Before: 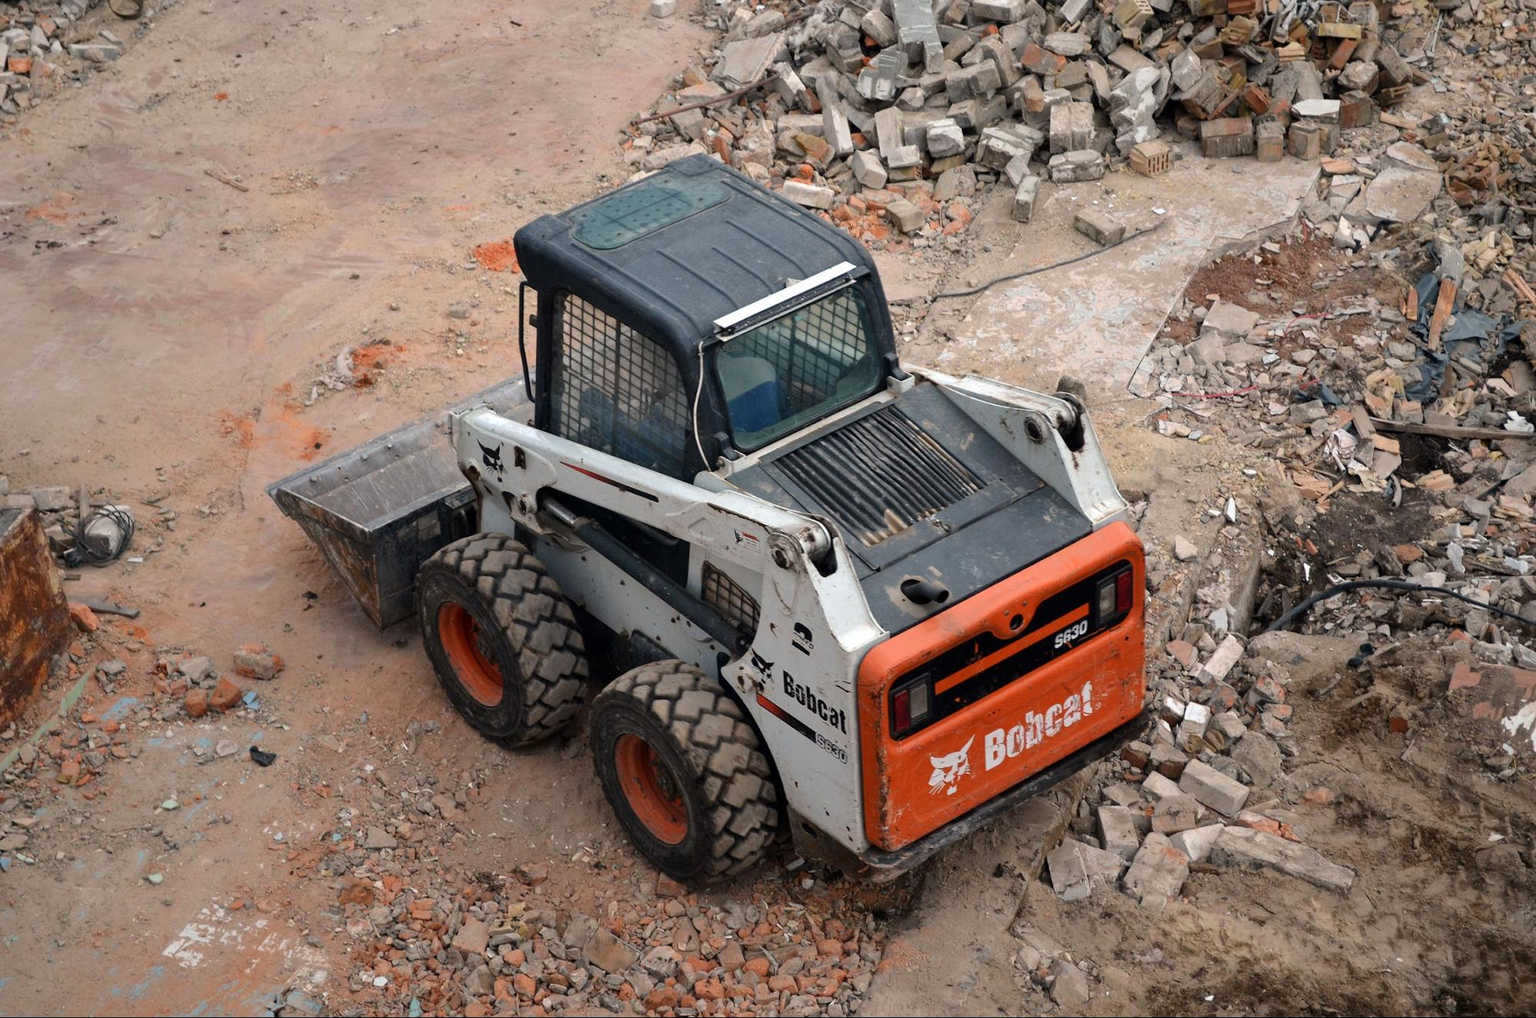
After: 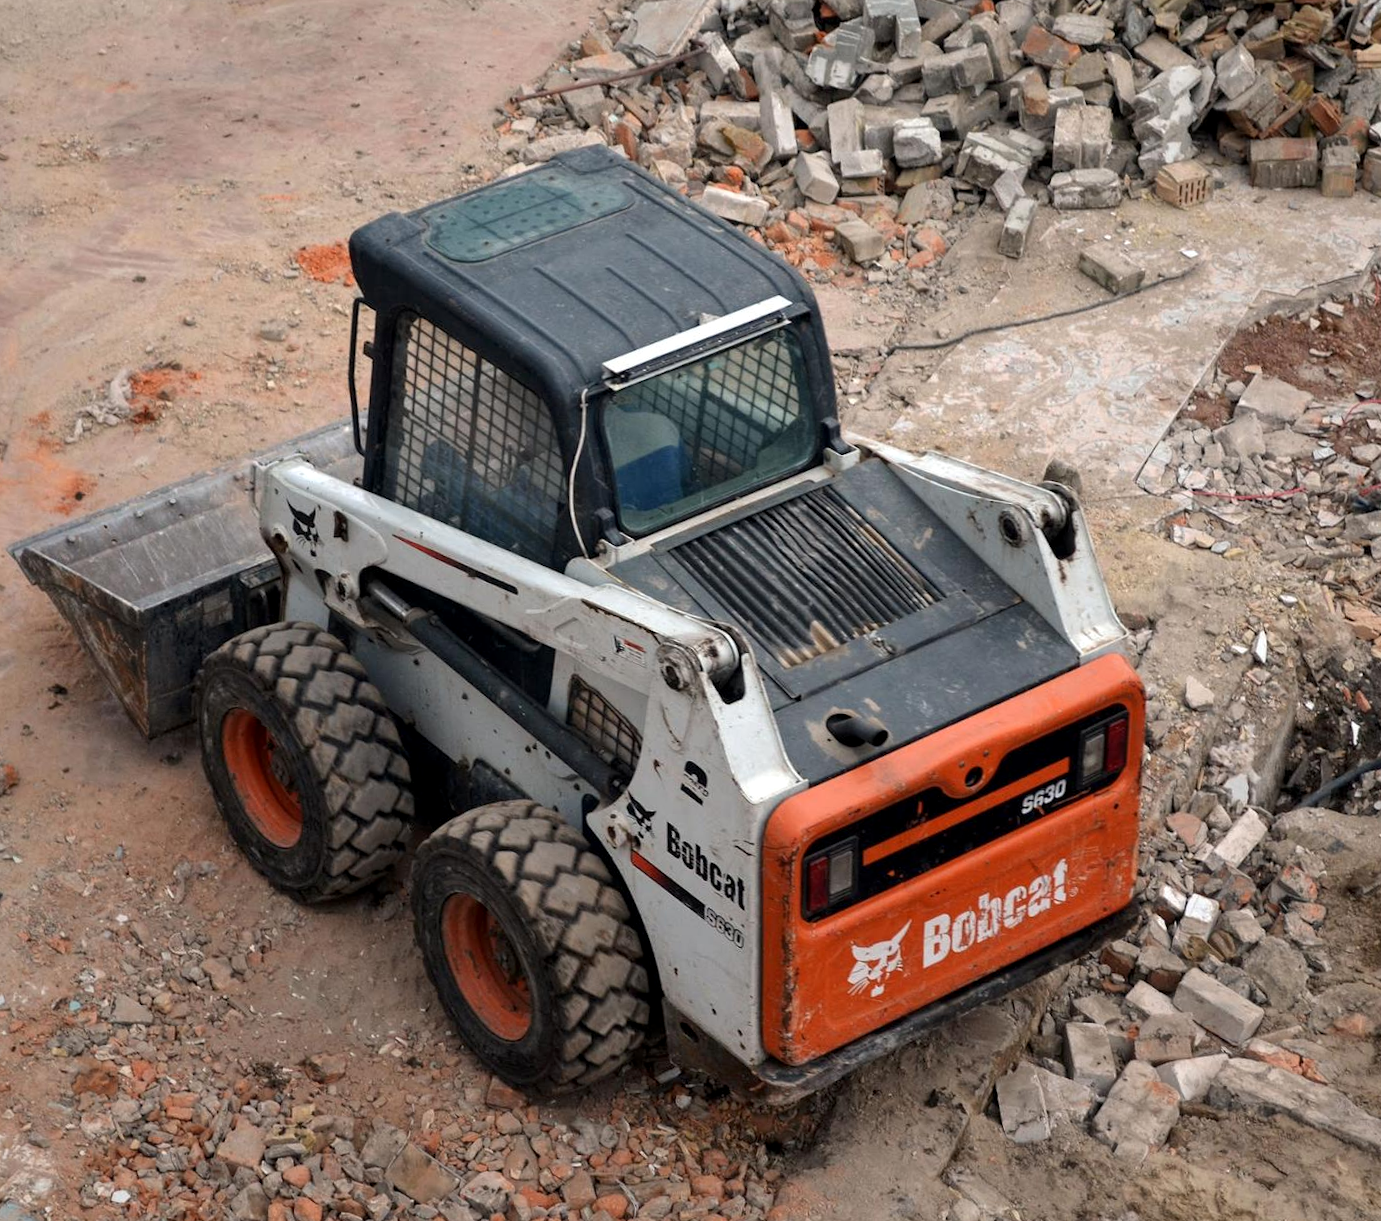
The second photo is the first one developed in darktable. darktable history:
local contrast: highlights 100%, shadows 100%, detail 120%, midtone range 0.2
crop and rotate: angle -3.27°, left 14.277%, top 0.028%, right 10.766%, bottom 0.028%
